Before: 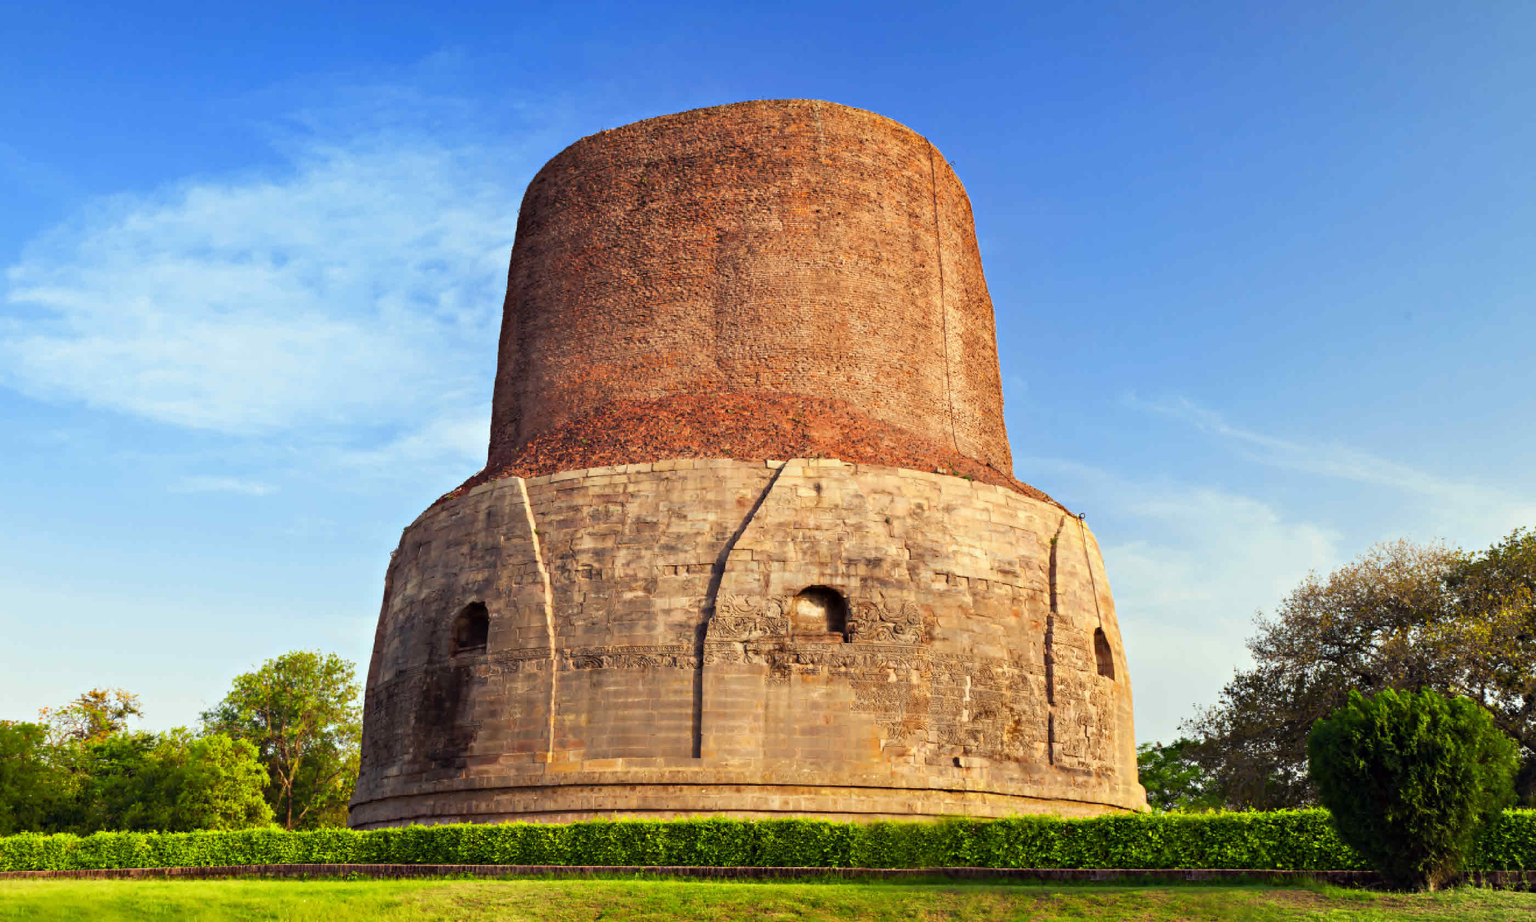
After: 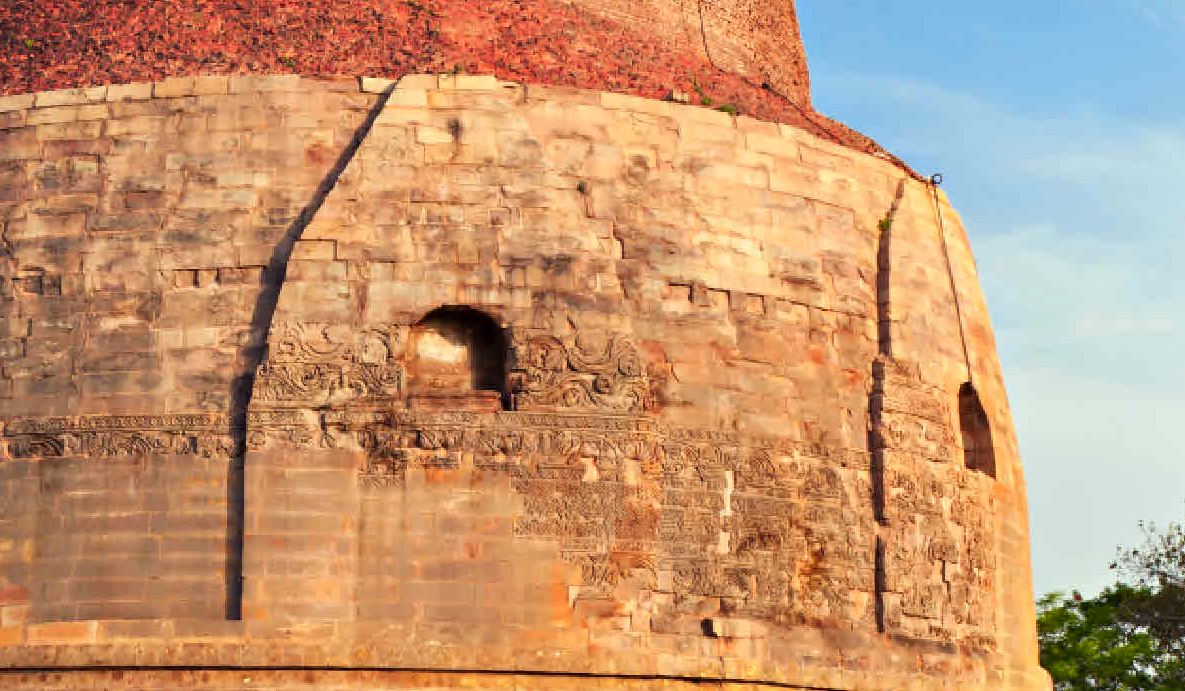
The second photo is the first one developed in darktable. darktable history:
levels: white 99.95%
crop: left 37.013%, top 45.306%, right 20.639%, bottom 13.529%
color zones: curves: ch1 [(0.235, 0.558) (0.75, 0.5)]; ch2 [(0.25, 0.462) (0.749, 0.457)]
